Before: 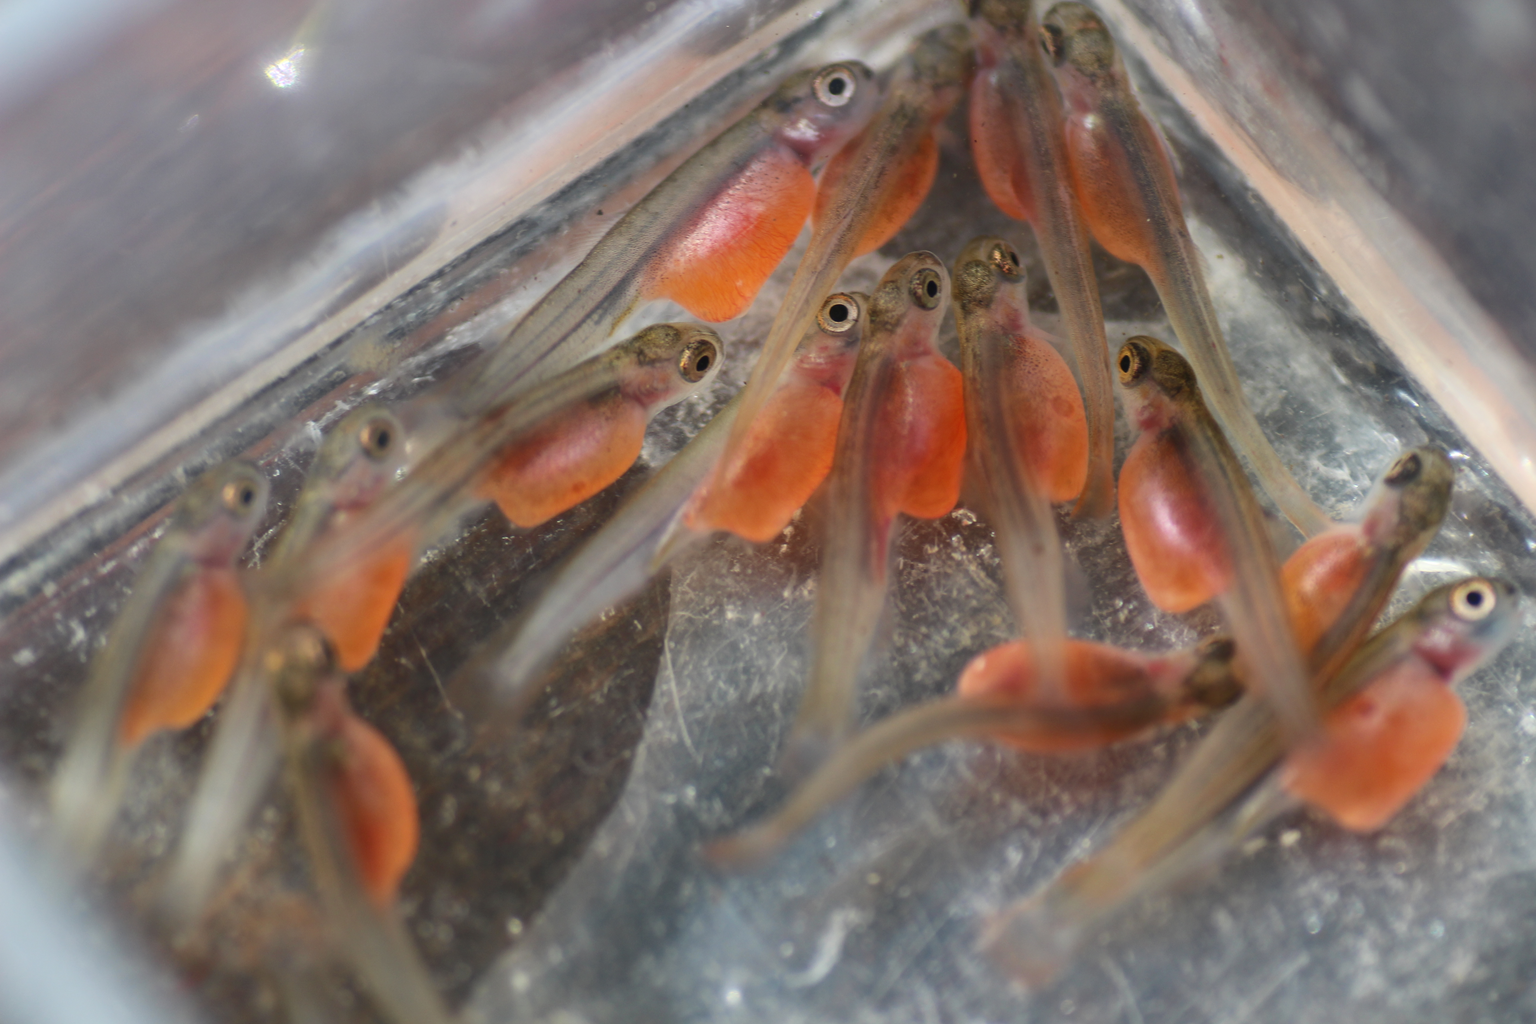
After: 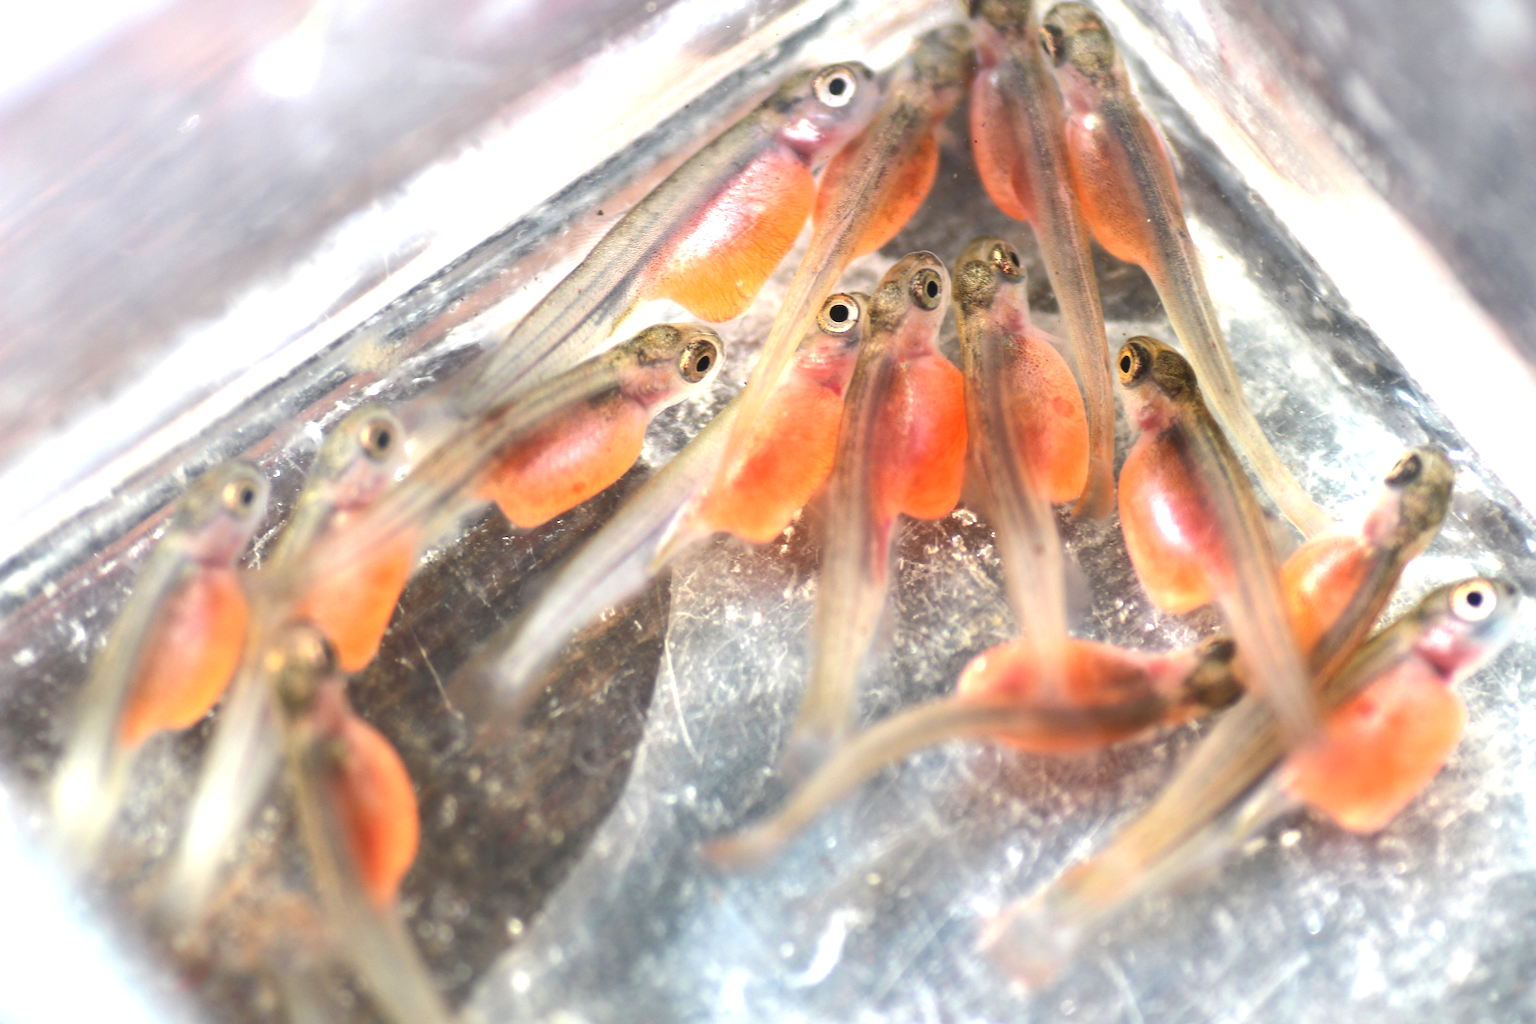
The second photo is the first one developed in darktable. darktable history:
exposure: black level correction 0, exposure 1.2 EV, compensate highlight preservation false
tone equalizer: -8 EV -0.417 EV, -7 EV -0.389 EV, -6 EV -0.333 EV, -5 EV -0.222 EV, -3 EV 0.222 EV, -2 EV 0.333 EV, -1 EV 0.389 EV, +0 EV 0.417 EV, edges refinement/feathering 500, mask exposure compensation -1.57 EV, preserve details no
